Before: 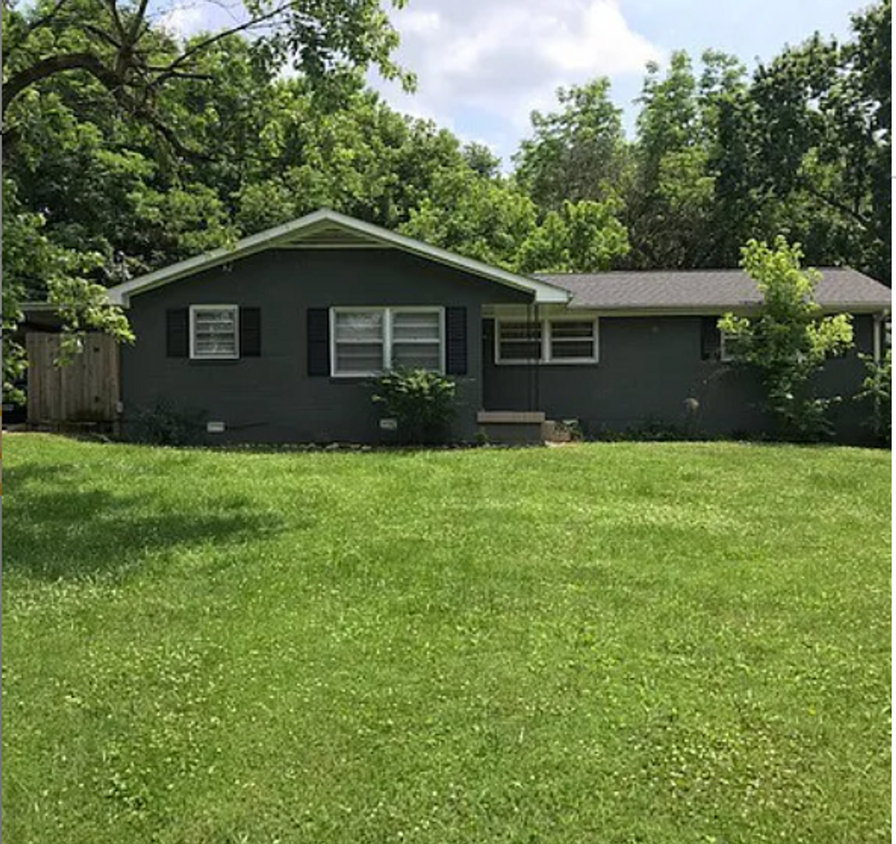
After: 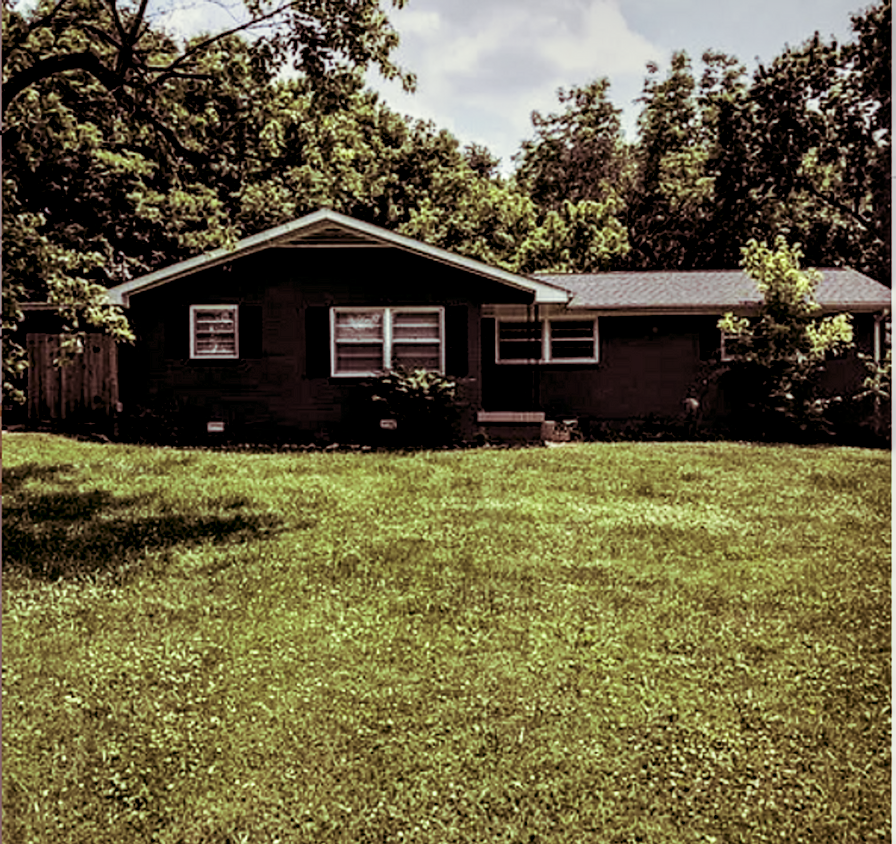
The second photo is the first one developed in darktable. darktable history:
split-toning: on, module defaults
local contrast: highlights 19%, detail 186%
shadows and highlights: radius 118.69, shadows 42.21, highlights -61.56, soften with gaussian
sigmoid: skew -0.2, preserve hue 0%, red attenuation 0.1, red rotation 0.035, green attenuation 0.1, green rotation -0.017, blue attenuation 0.15, blue rotation -0.052, base primaries Rec2020
